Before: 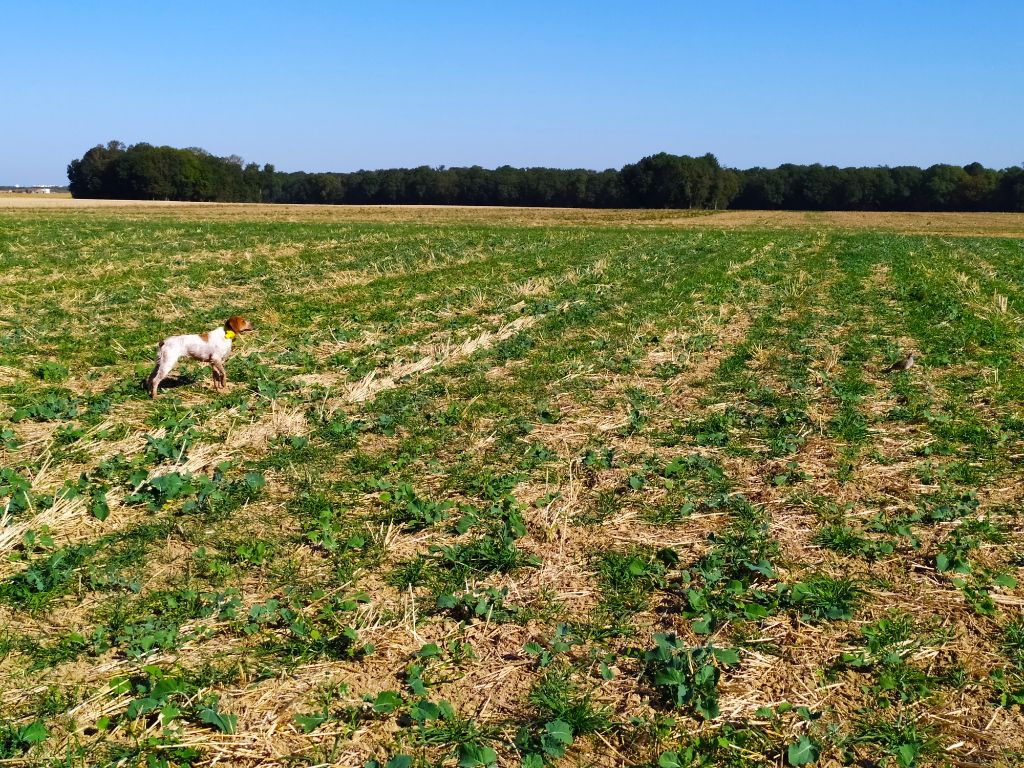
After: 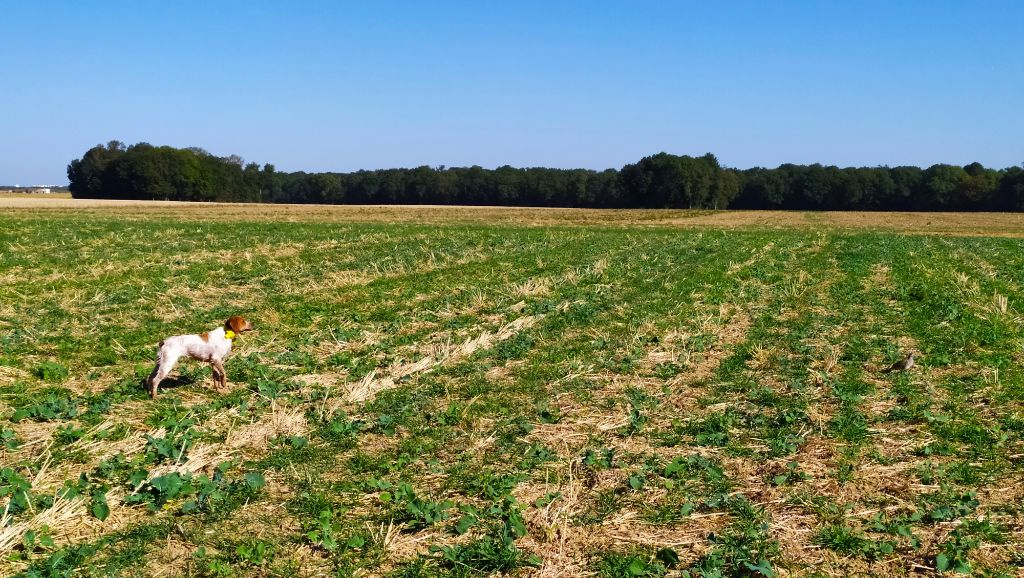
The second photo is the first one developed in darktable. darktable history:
shadows and highlights: highlights color adjustment 39.42%, soften with gaussian
crop: bottom 24.681%
